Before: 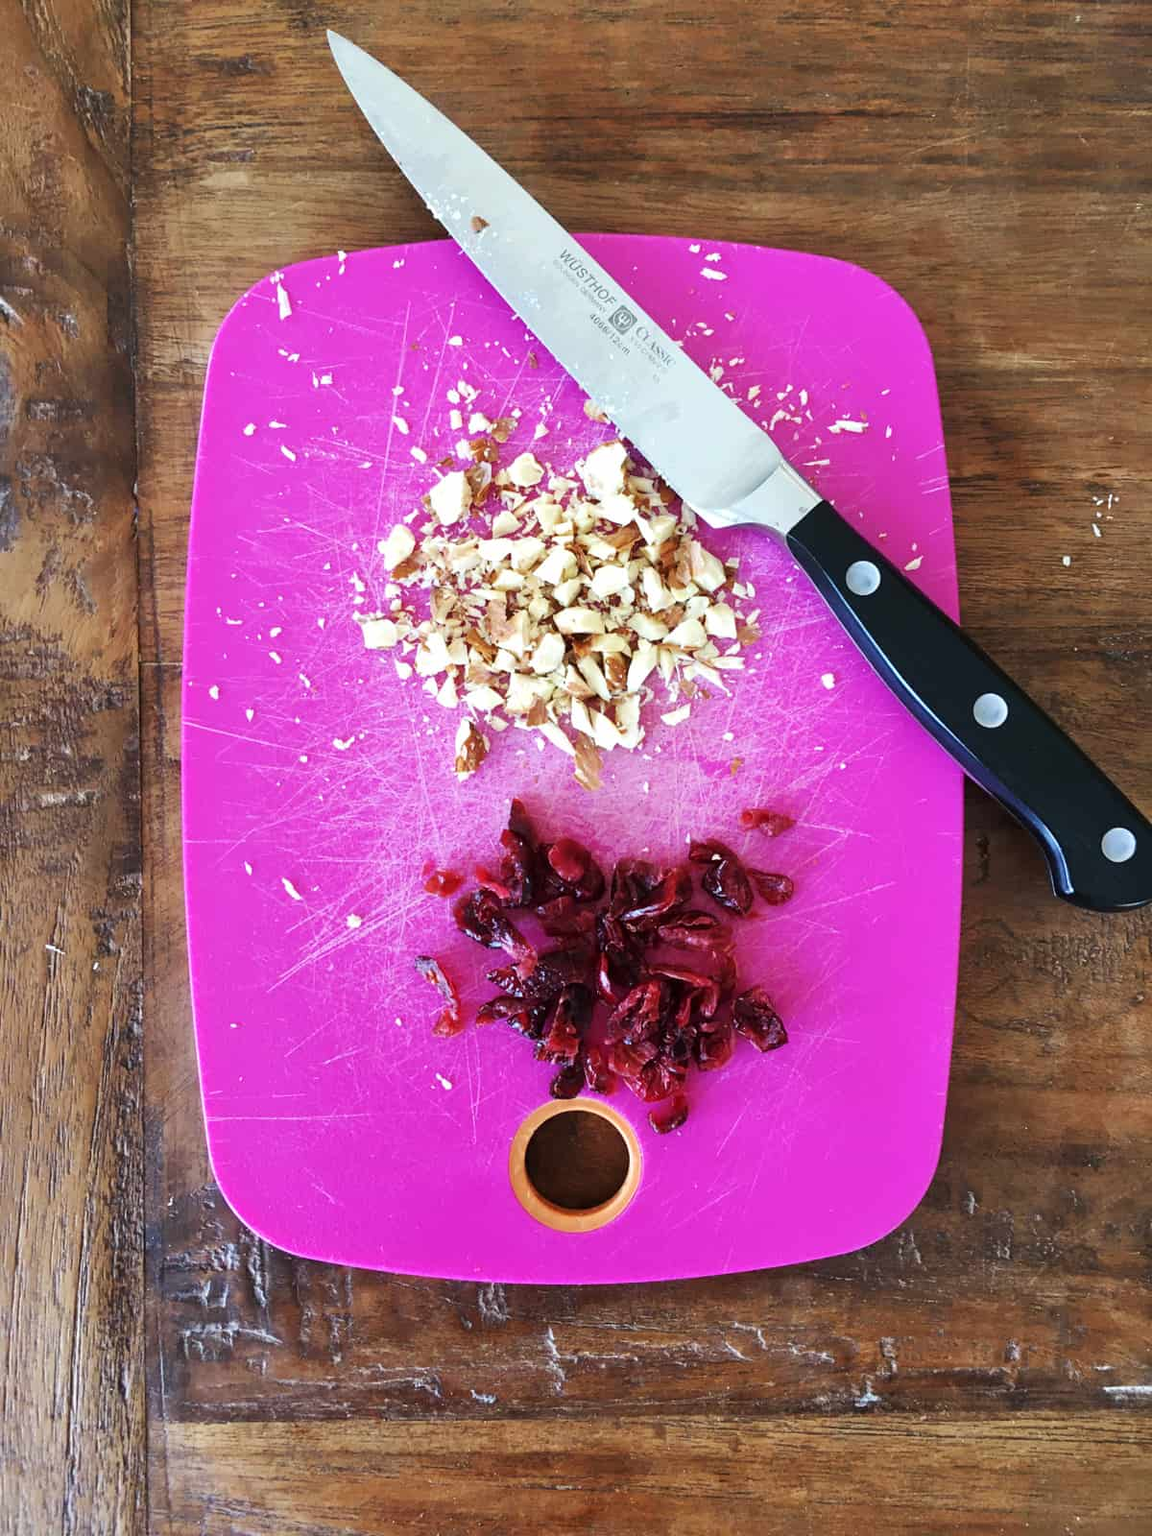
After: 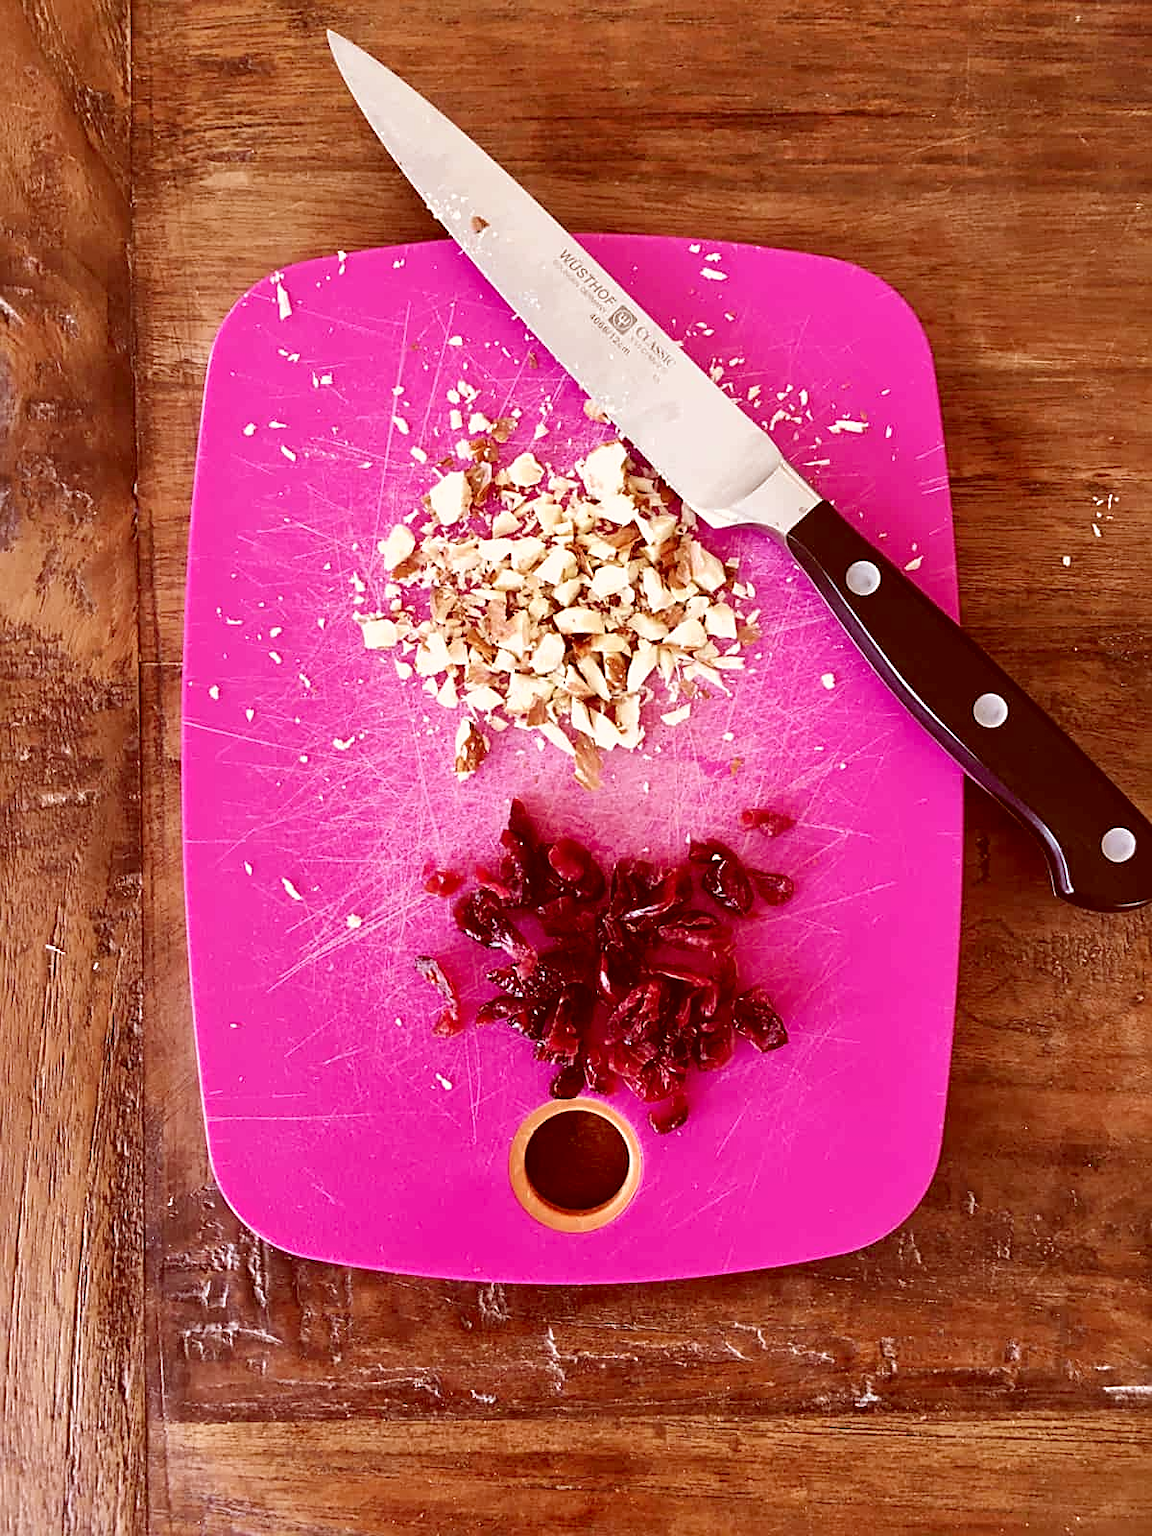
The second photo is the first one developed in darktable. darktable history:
color correction: highlights a* 9.53, highlights b* 8.58, shadows a* 39.7, shadows b* 39.65, saturation 0.796
sharpen: on, module defaults
